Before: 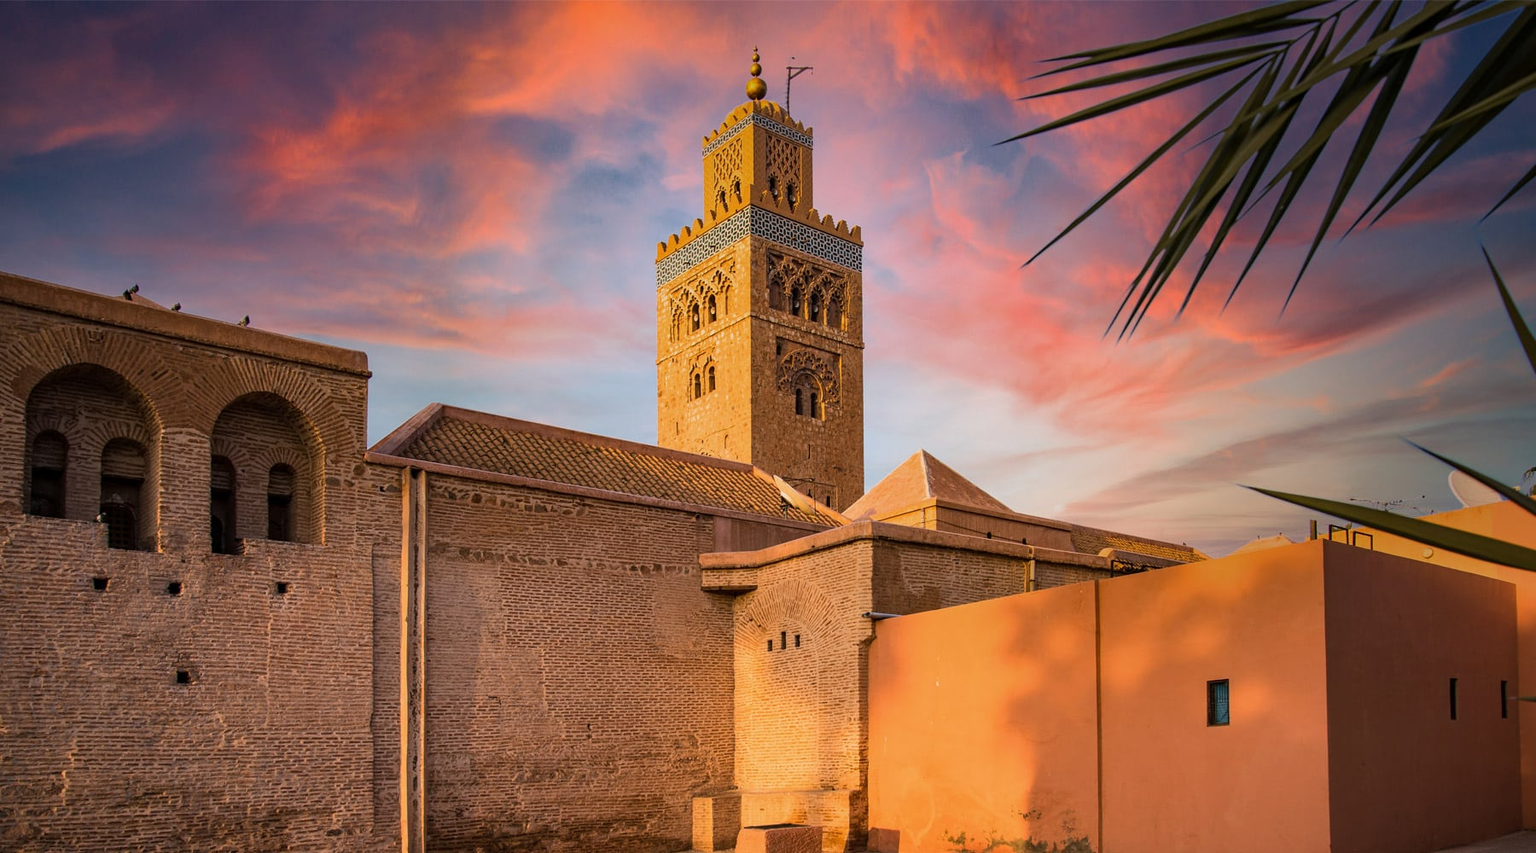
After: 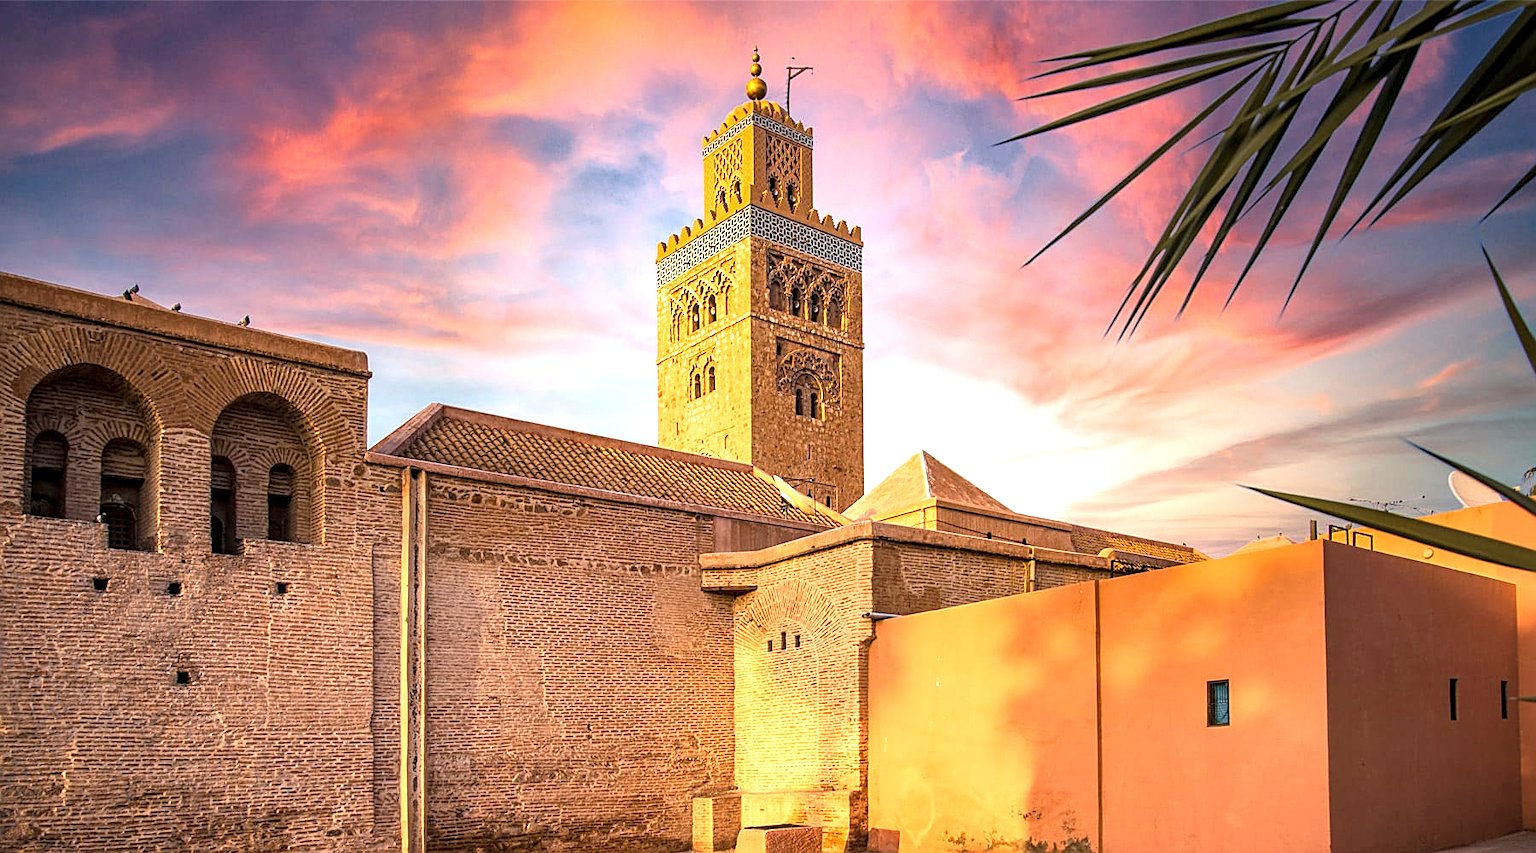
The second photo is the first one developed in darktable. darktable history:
sharpen: on, module defaults
exposure: black level correction 0, exposure 1.1 EV, compensate exposure bias true, compensate highlight preservation false
local contrast: on, module defaults
